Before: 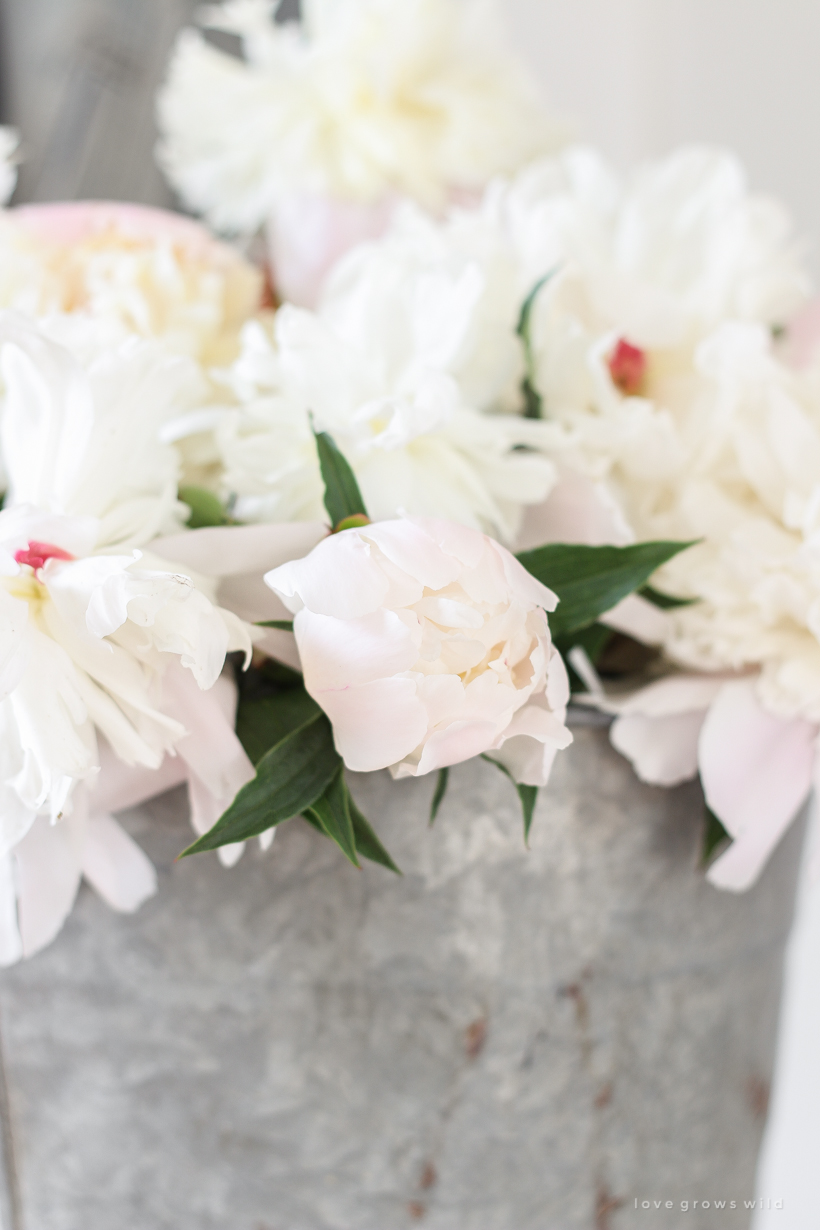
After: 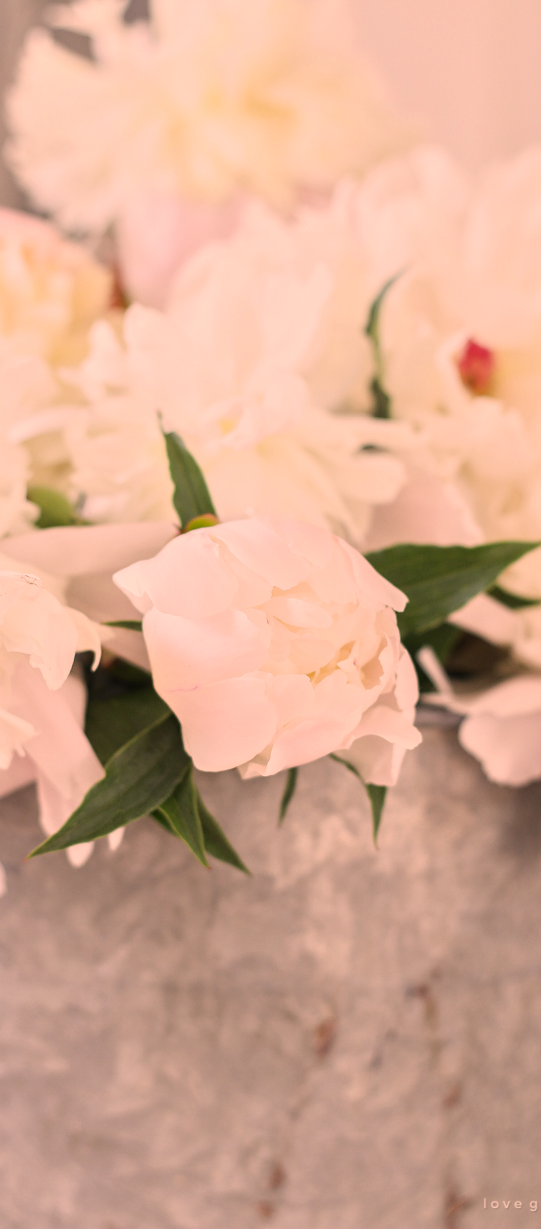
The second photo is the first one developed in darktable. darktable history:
tone equalizer: -8 EV -0.002 EV, -7 EV 0.005 EV, -6 EV -0.009 EV, -5 EV 0.011 EV, -4 EV -0.012 EV, -3 EV 0.007 EV, -2 EV -0.062 EV, -1 EV -0.293 EV, +0 EV -0.582 EV, smoothing diameter 2%, edges refinement/feathering 20, mask exposure compensation -1.57 EV, filter diffusion 5
crop and rotate: left 18.442%, right 15.508%
color correction: highlights a* 21.16, highlights b* 19.61
